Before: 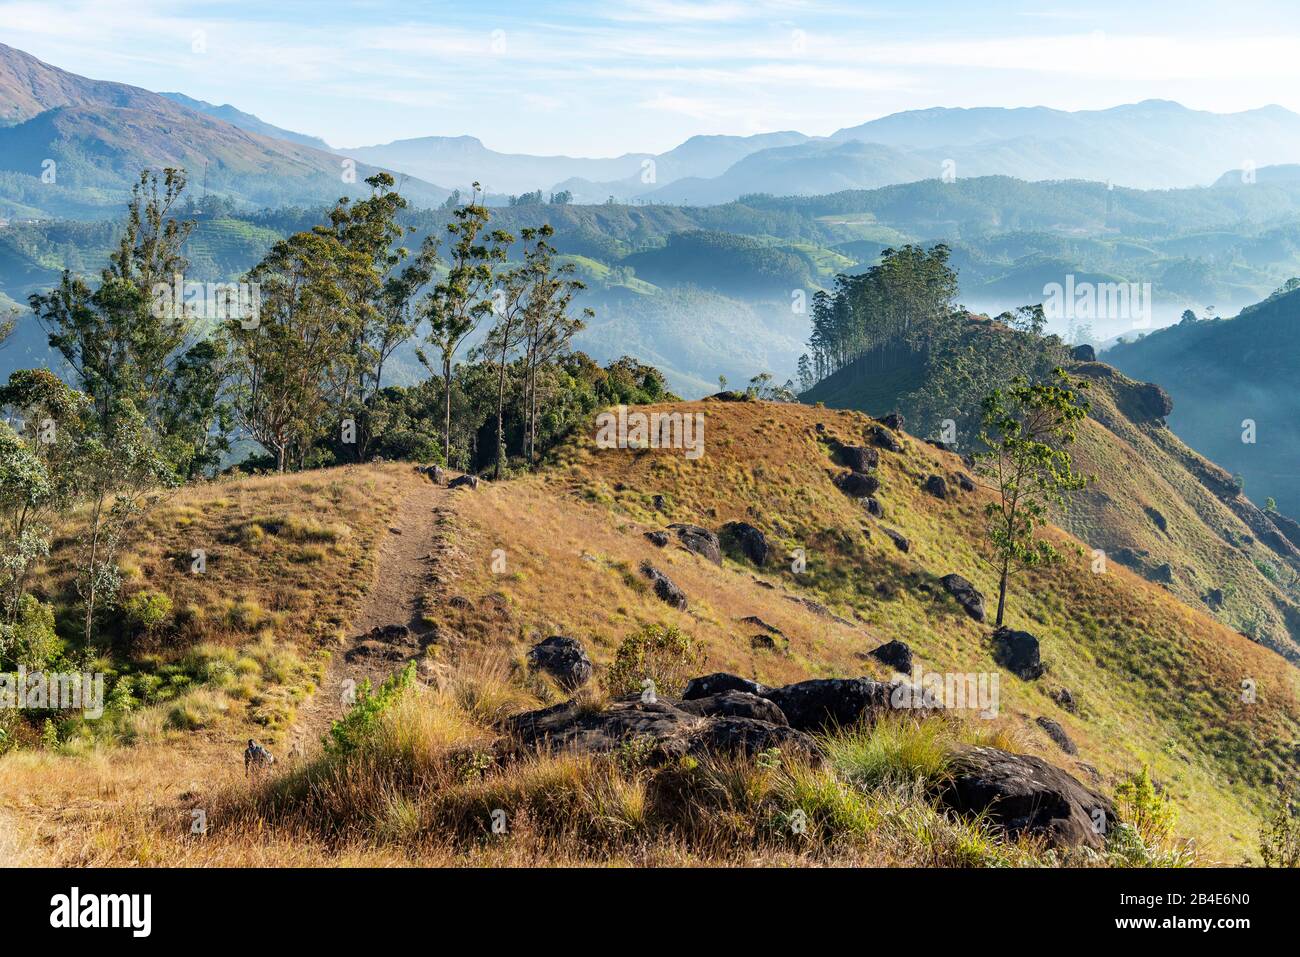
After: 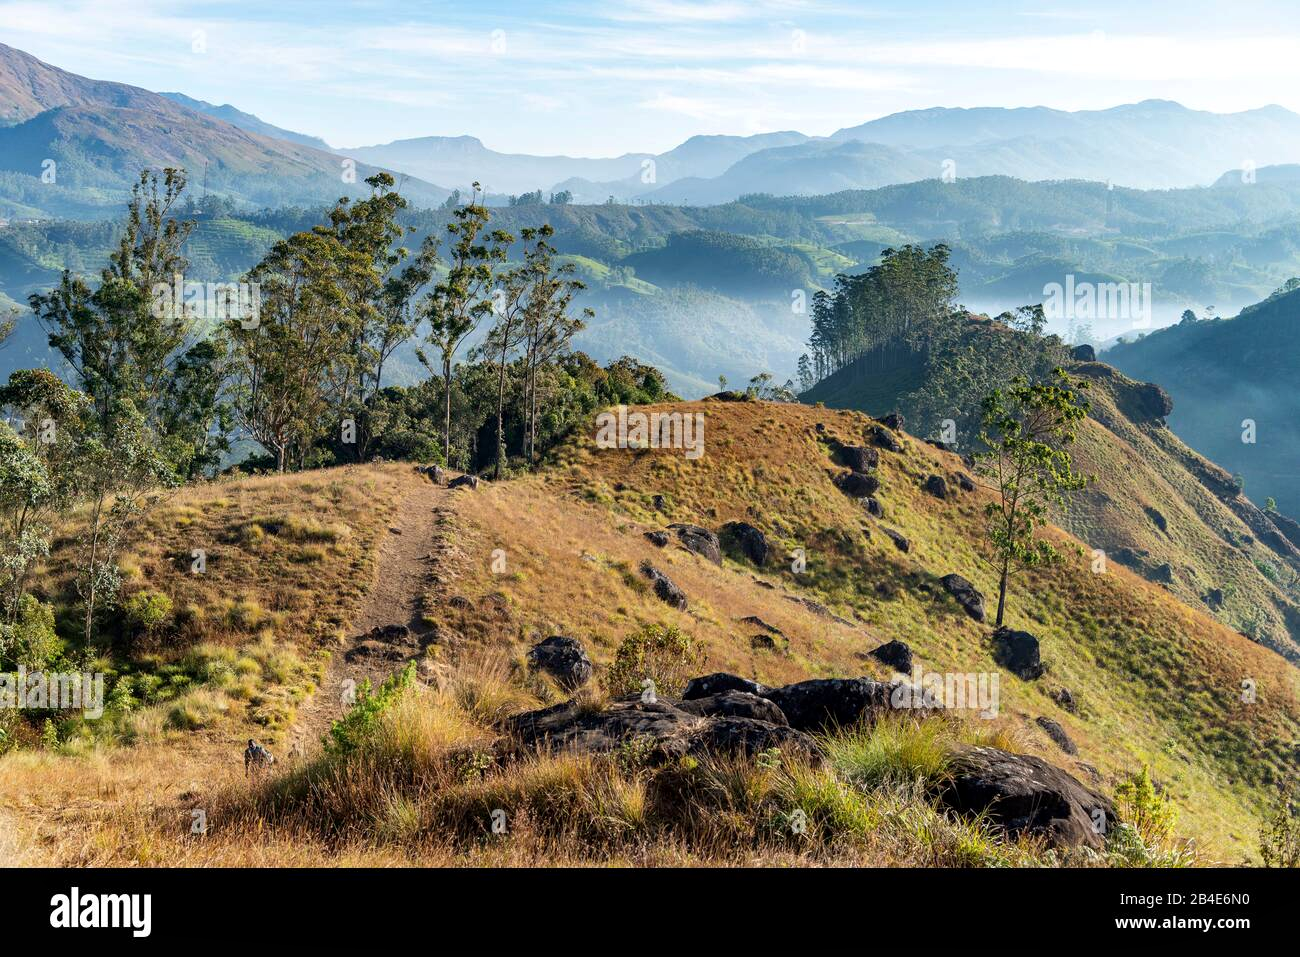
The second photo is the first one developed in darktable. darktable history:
base curve: curves: ch0 [(0, 0) (0.472, 0.455) (1, 1)], preserve colors none
local contrast: mode bilateral grid, contrast 20, coarseness 50, detail 120%, midtone range 0.2
